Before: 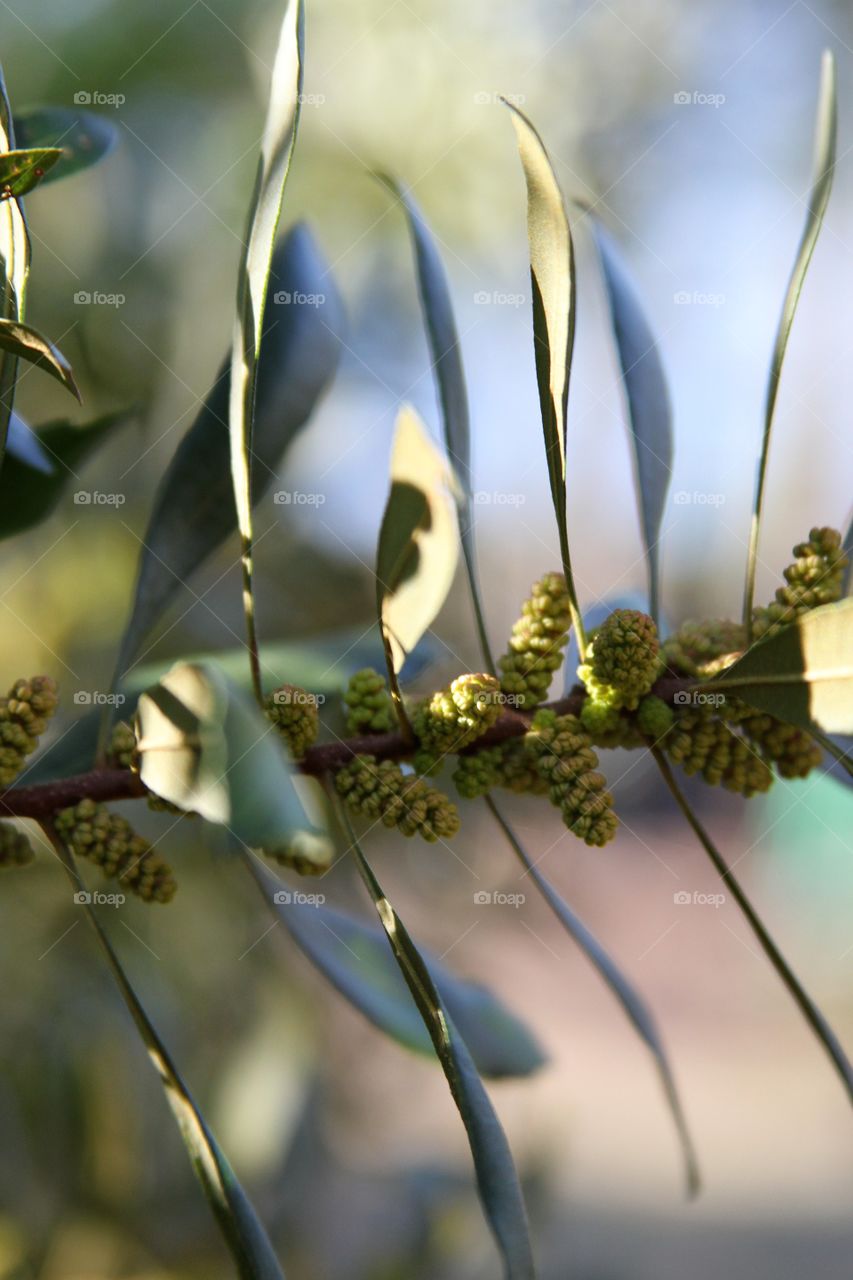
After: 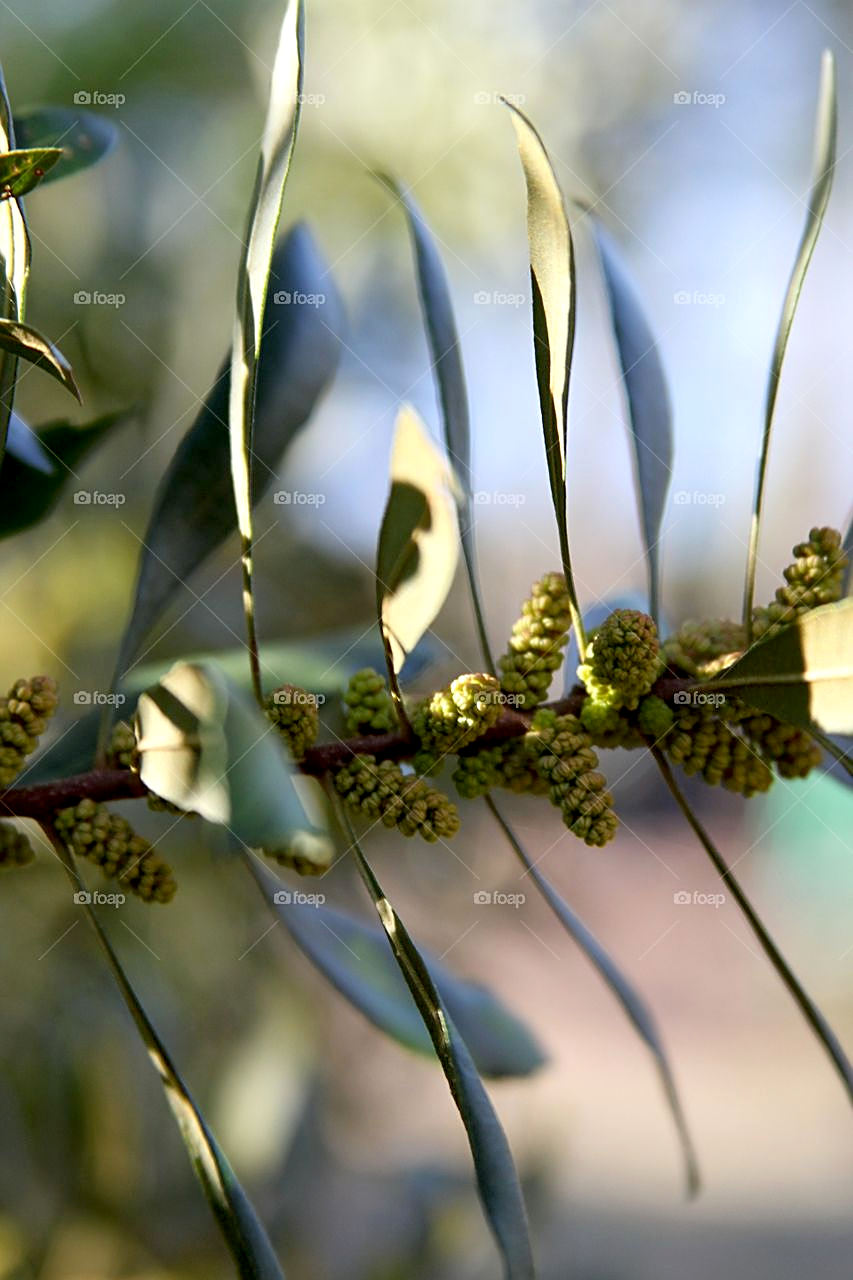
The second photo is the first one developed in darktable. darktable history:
exposure: black level correction 0.008, exposure 0.09 EV, compensate exposure bias true, compensate highlight preservation false
sharpen: on, module defaults
